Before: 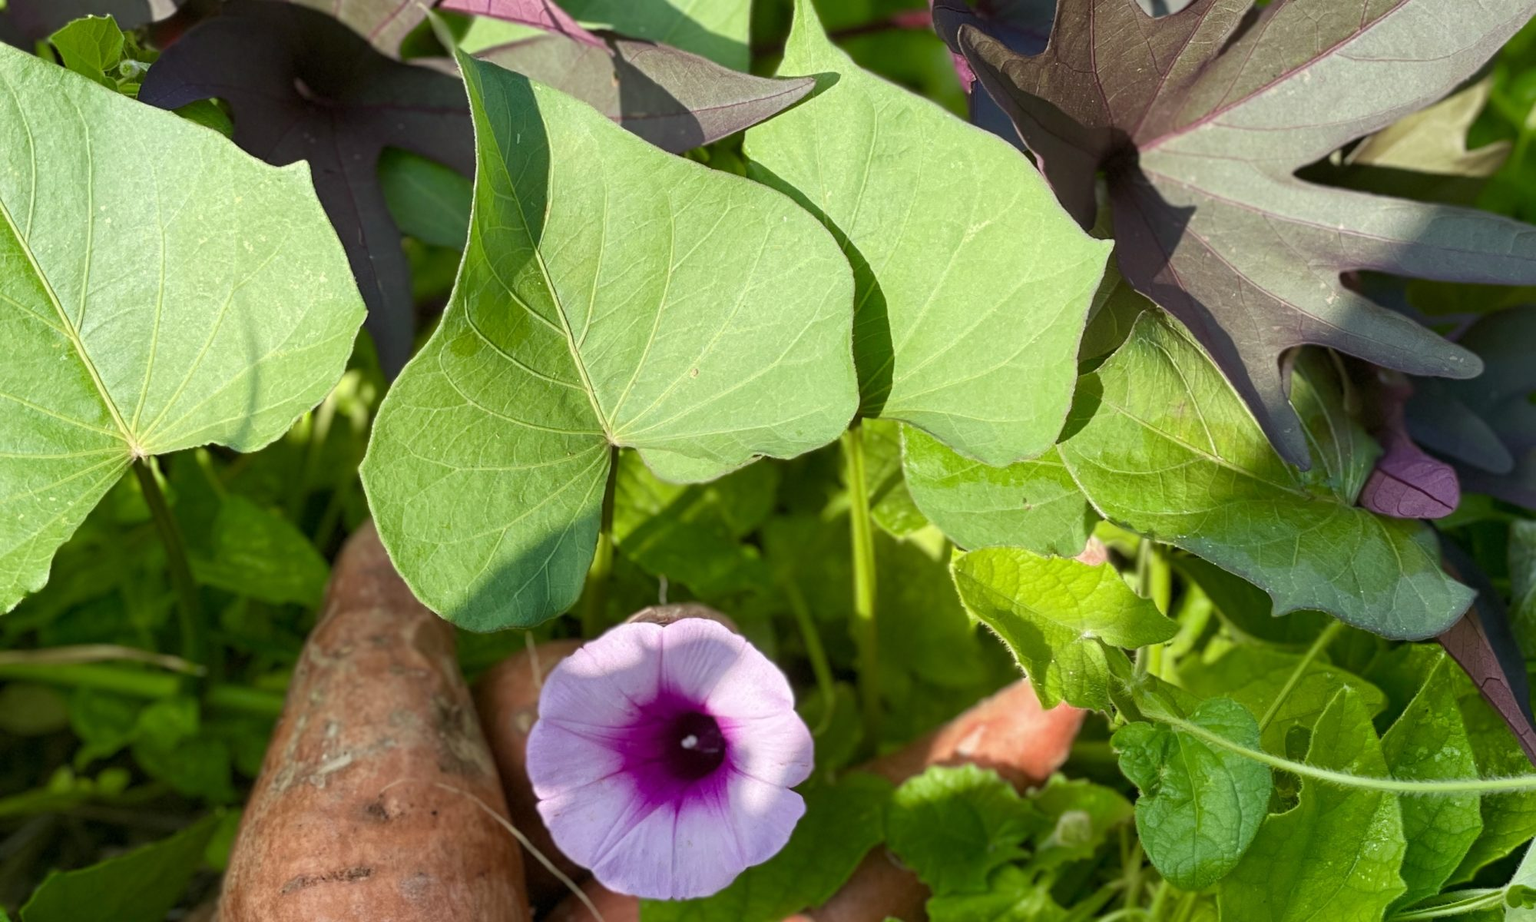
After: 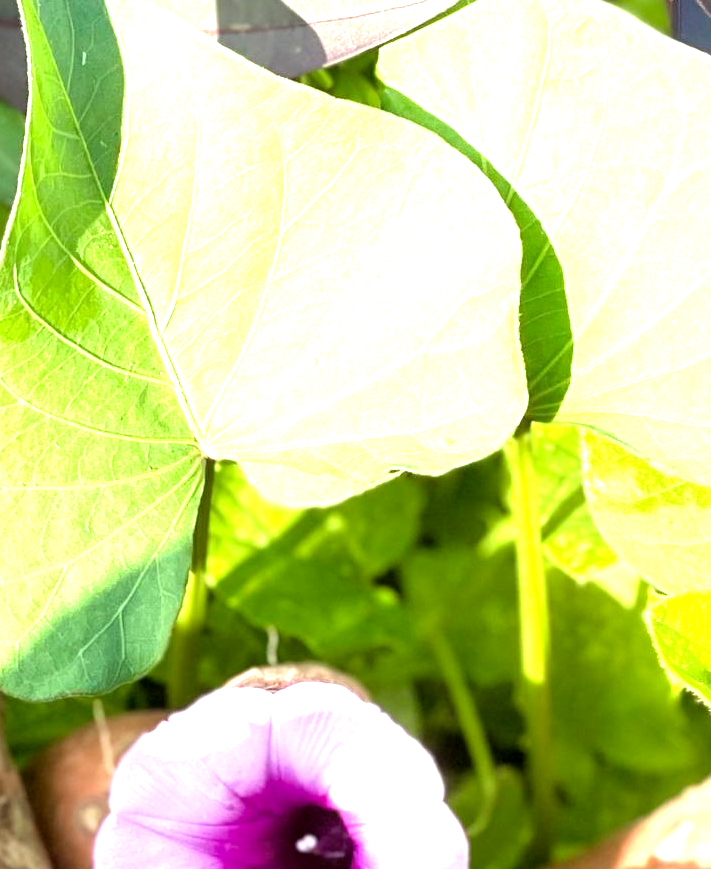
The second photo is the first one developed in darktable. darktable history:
crop and rotate: left 29.577%, top 10.197%, right 34.869%, bottom 17.374%
tone equalizer: -8 EV -0.754 EV, -7 EV -0.717 EV, -6 EV -0.621 EV, -5 EV -0.367 EV, -3 EV 0.391 EV, -2 EV 0.6 EV, -1 EV 0.69 EV, +0 EV 0.764 EV
exposure: black level correction 0.001, exposure 1.116 EV, compensate highlight preservation false
